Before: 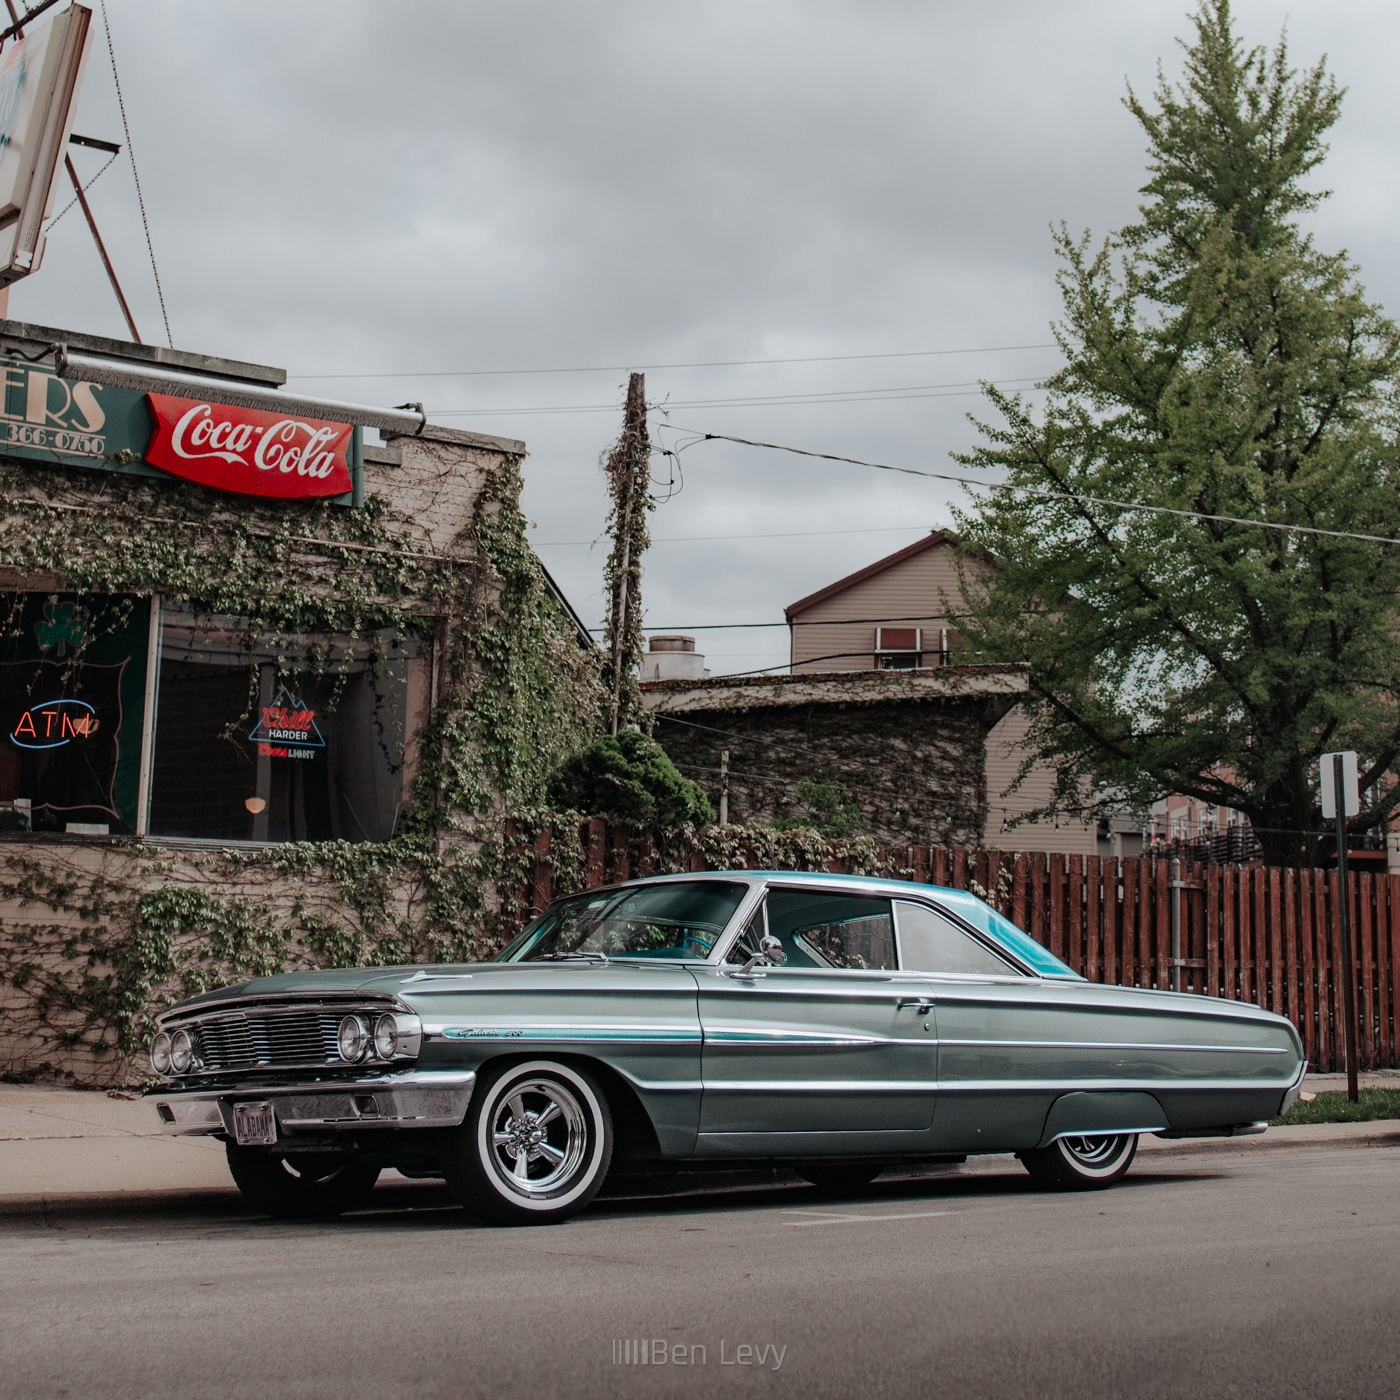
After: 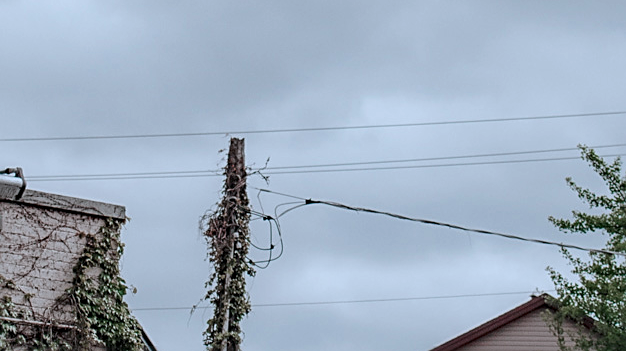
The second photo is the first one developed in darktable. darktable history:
crop: left 28.64%, top 16.832%, right 26.637%, bottom 58.055%
local contrast: on, module defaults
exposure: compensate highlight preservation false
color calibration: x 0.37, y 0.382, temperature 4313.32 K
sharpen: on, module defaults
